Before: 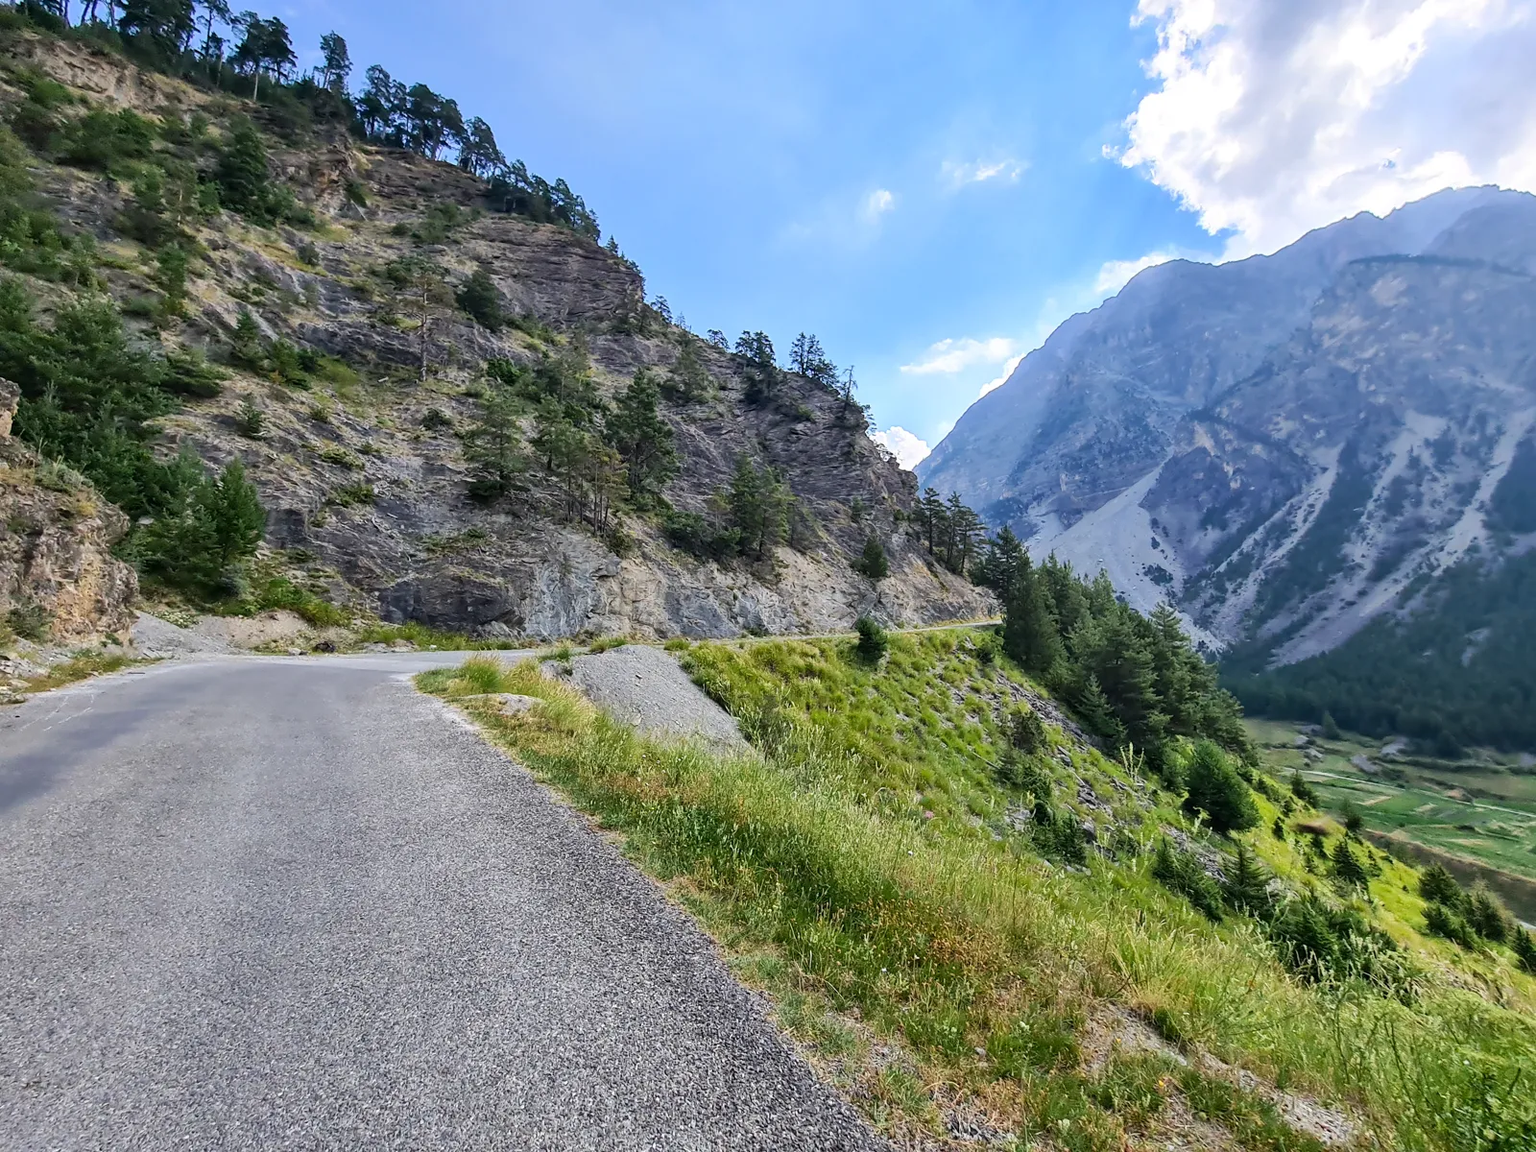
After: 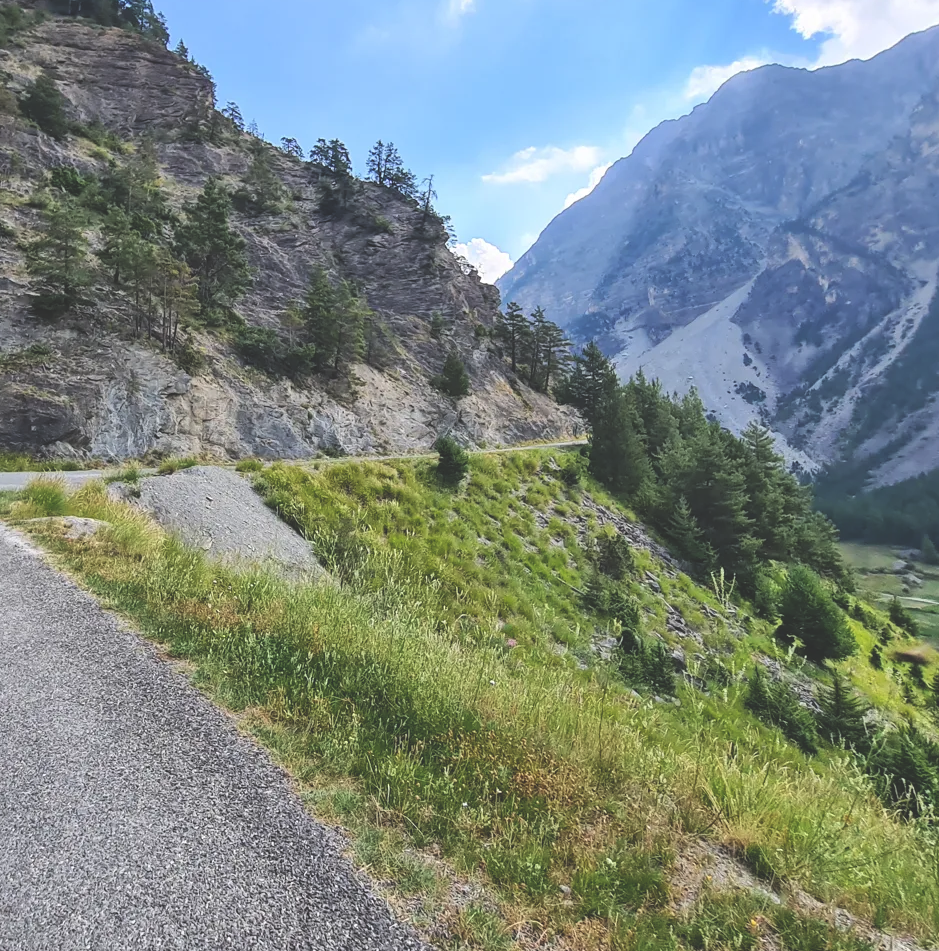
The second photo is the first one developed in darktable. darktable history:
crop and rotate: left 28.513%, top 17.232%, right 12.79%, bottom 3.507%
exposure: black level correction -0.028, compensate exposure bias true, compensate highlight preservation false
